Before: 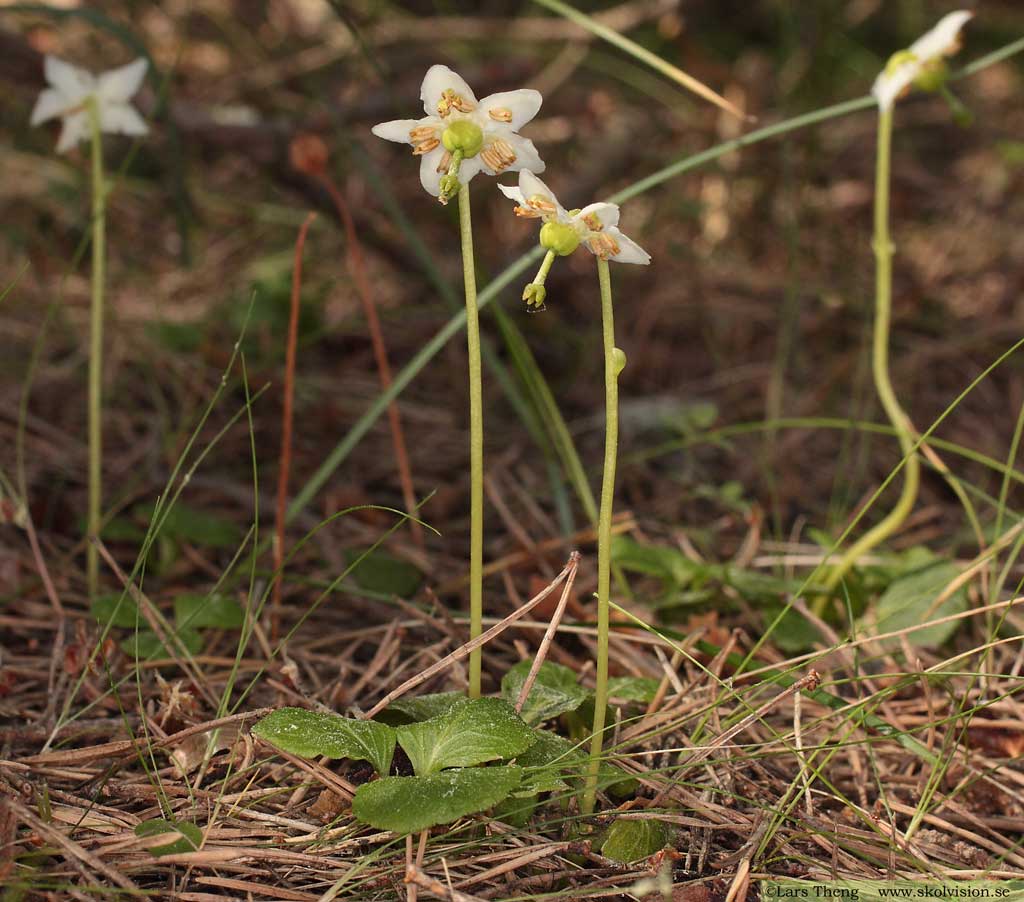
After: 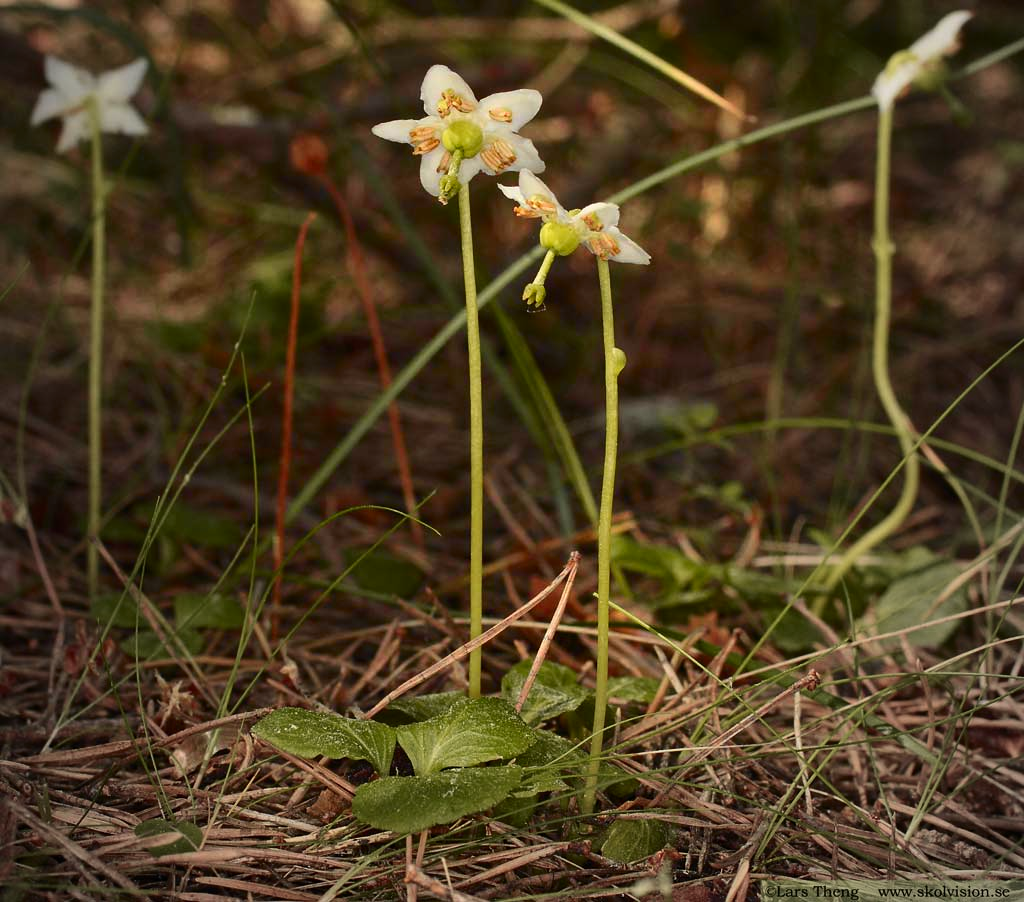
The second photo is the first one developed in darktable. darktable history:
vignetting: fall-off start 72.04%, fall-off radius 108.04%, center (-0.055, -0.354), width/height ratio 0.728
tone curve: curves: ch0 [(0, 0) (0.227, 0.17) (0.766, 0.774) (1, 1)]; ch1 [(0, 0) (0.114, 0.127) (0.437, 0.452) (0.498, 0.495) (0.579, 0.602) (1, 1)]; ch2 [(0, 0) (0.233, 0.259) (0.493, 0.492) (0.568, 0.596) (1, 1)], color space Lab, independent channels, preserve colors none
